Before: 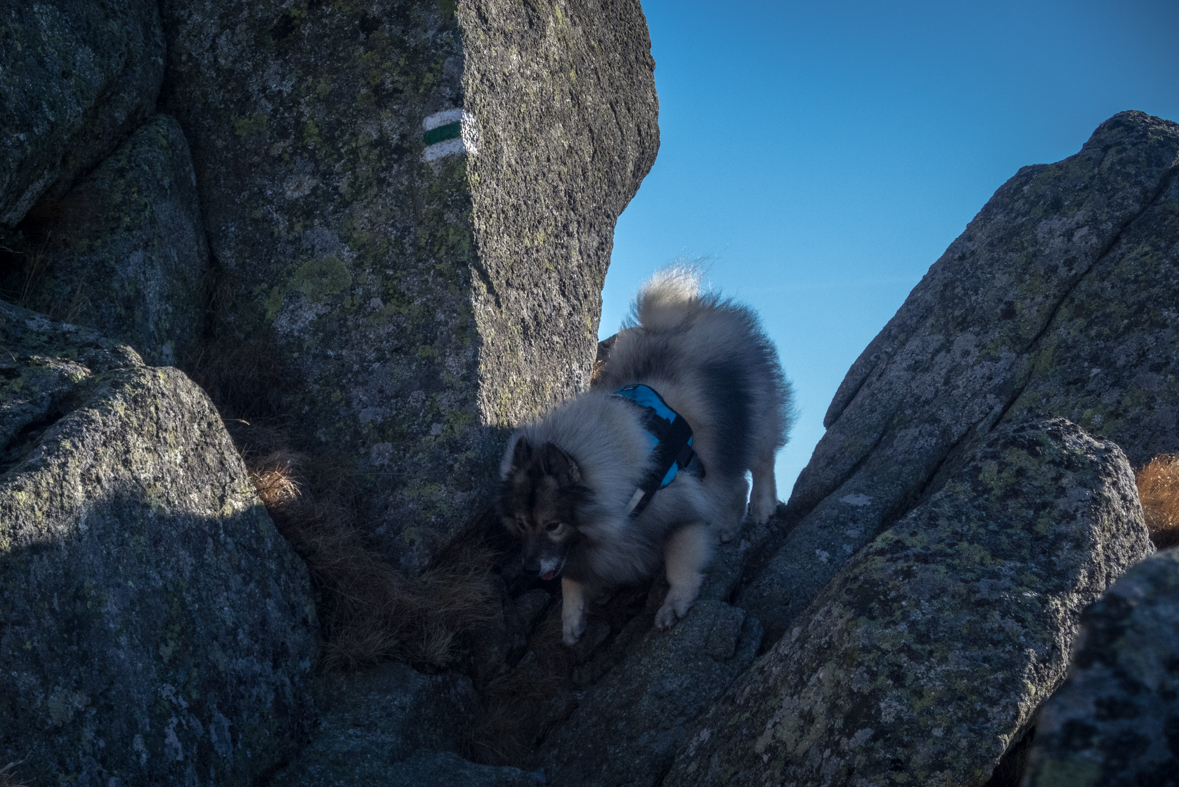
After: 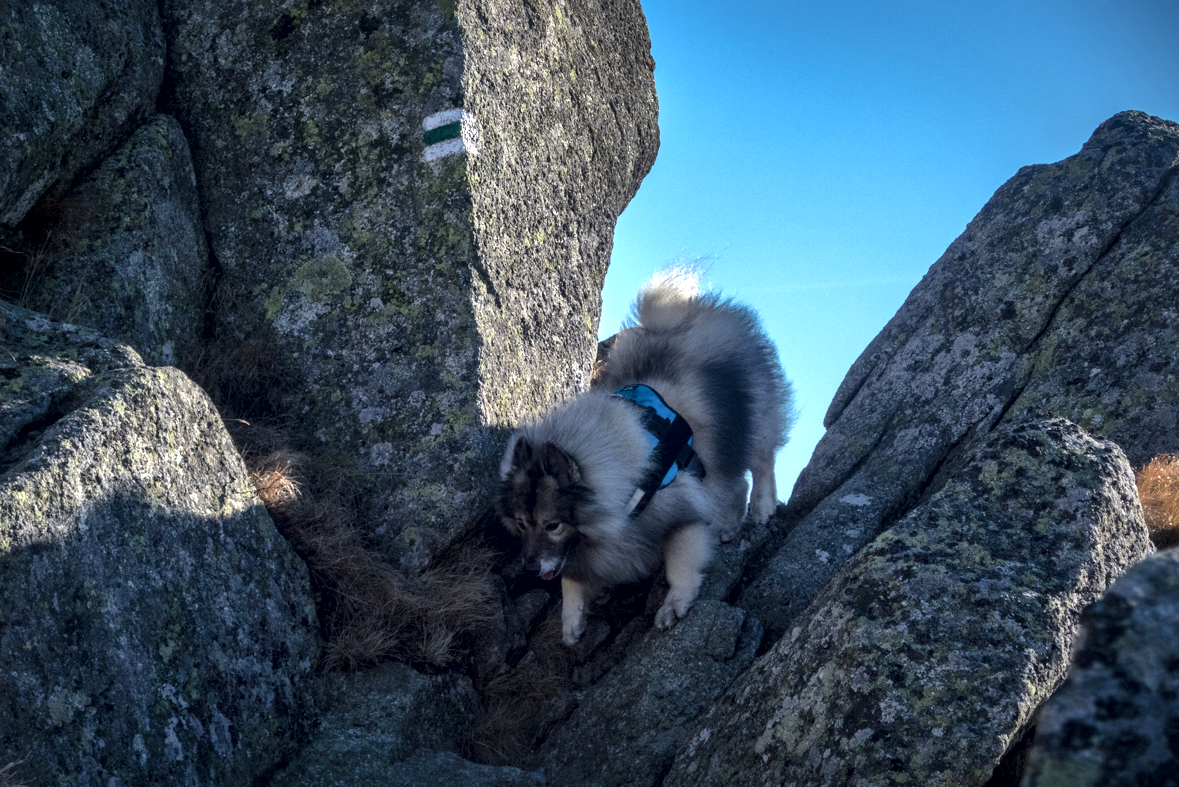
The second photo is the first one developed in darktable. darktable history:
local contrast: mode bilateral grid, contrast 19, coarseness 49, detail 162%, midtone range 0.2
exposure: black level correction 0, exposure 0.698 EV, compensate exposure bias true, compensate highlight preservation false
